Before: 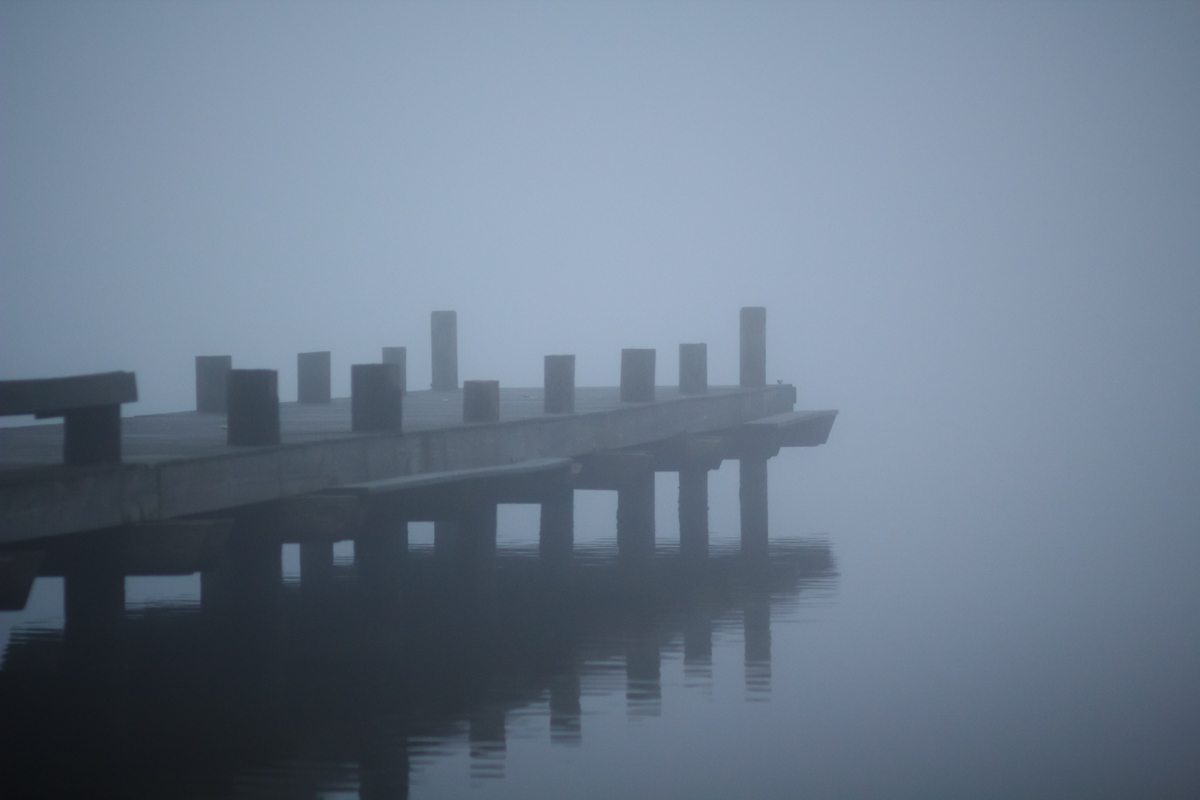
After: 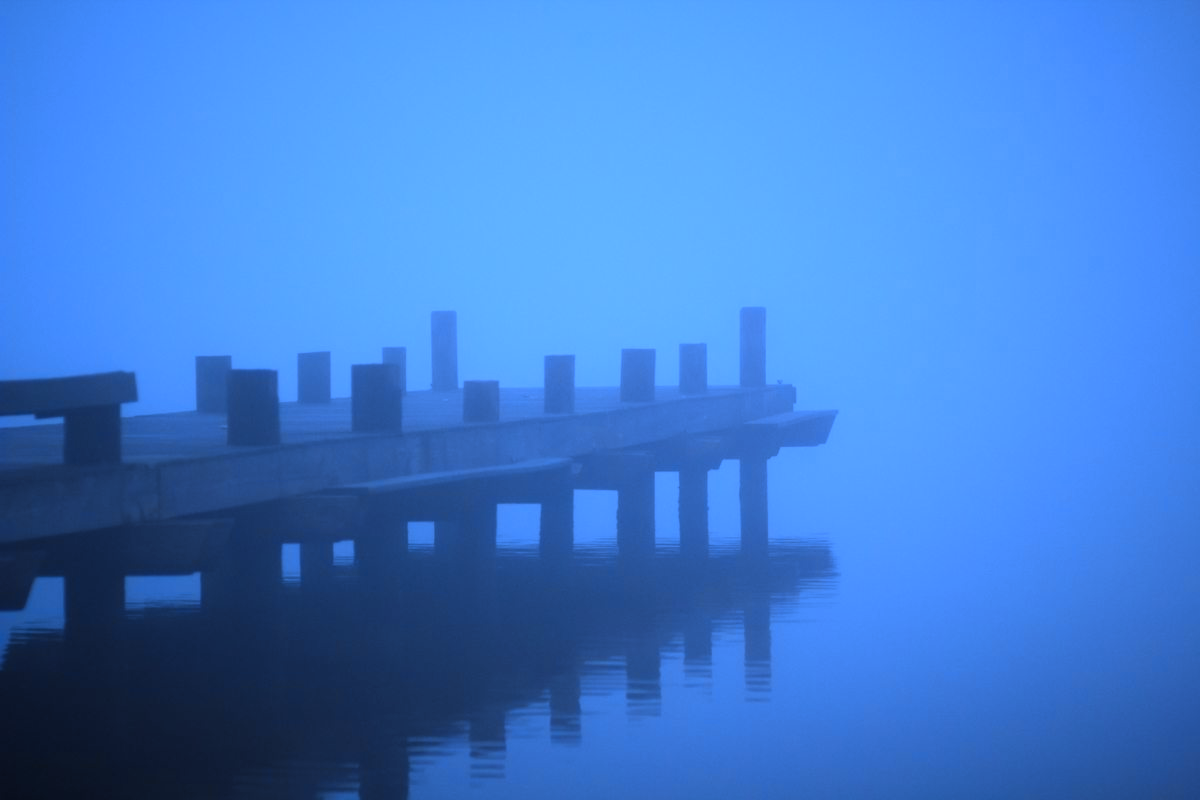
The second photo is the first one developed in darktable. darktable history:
color contrast: green-magenta contrast 0.8, blue-yellow contrast 1.1, unbound 0
white balance: red 0.766, blue 1.537
